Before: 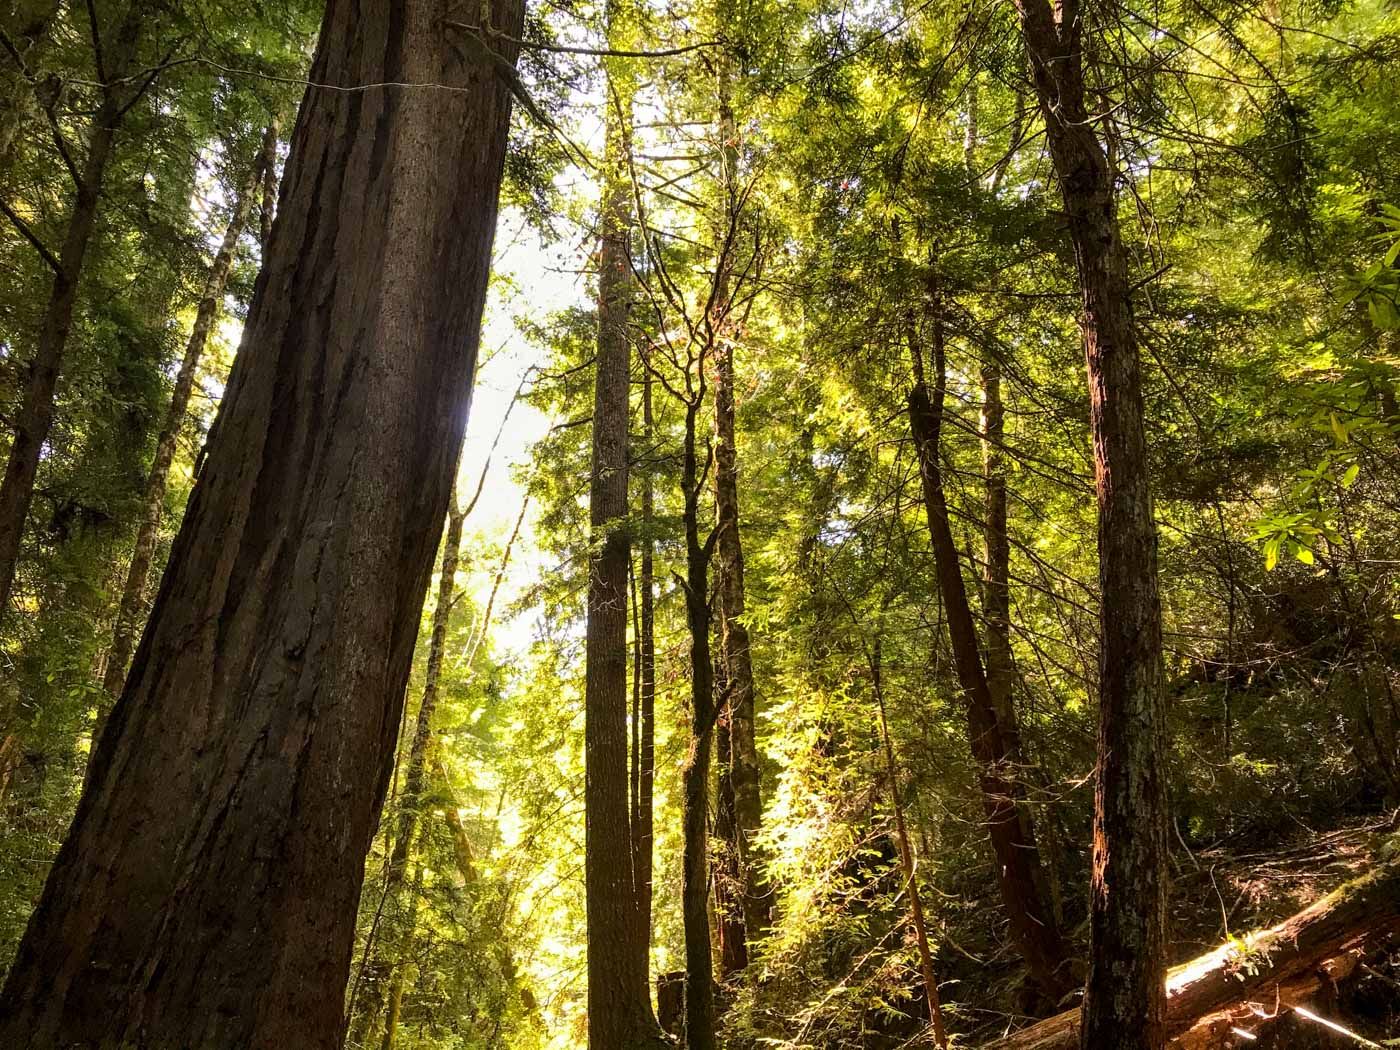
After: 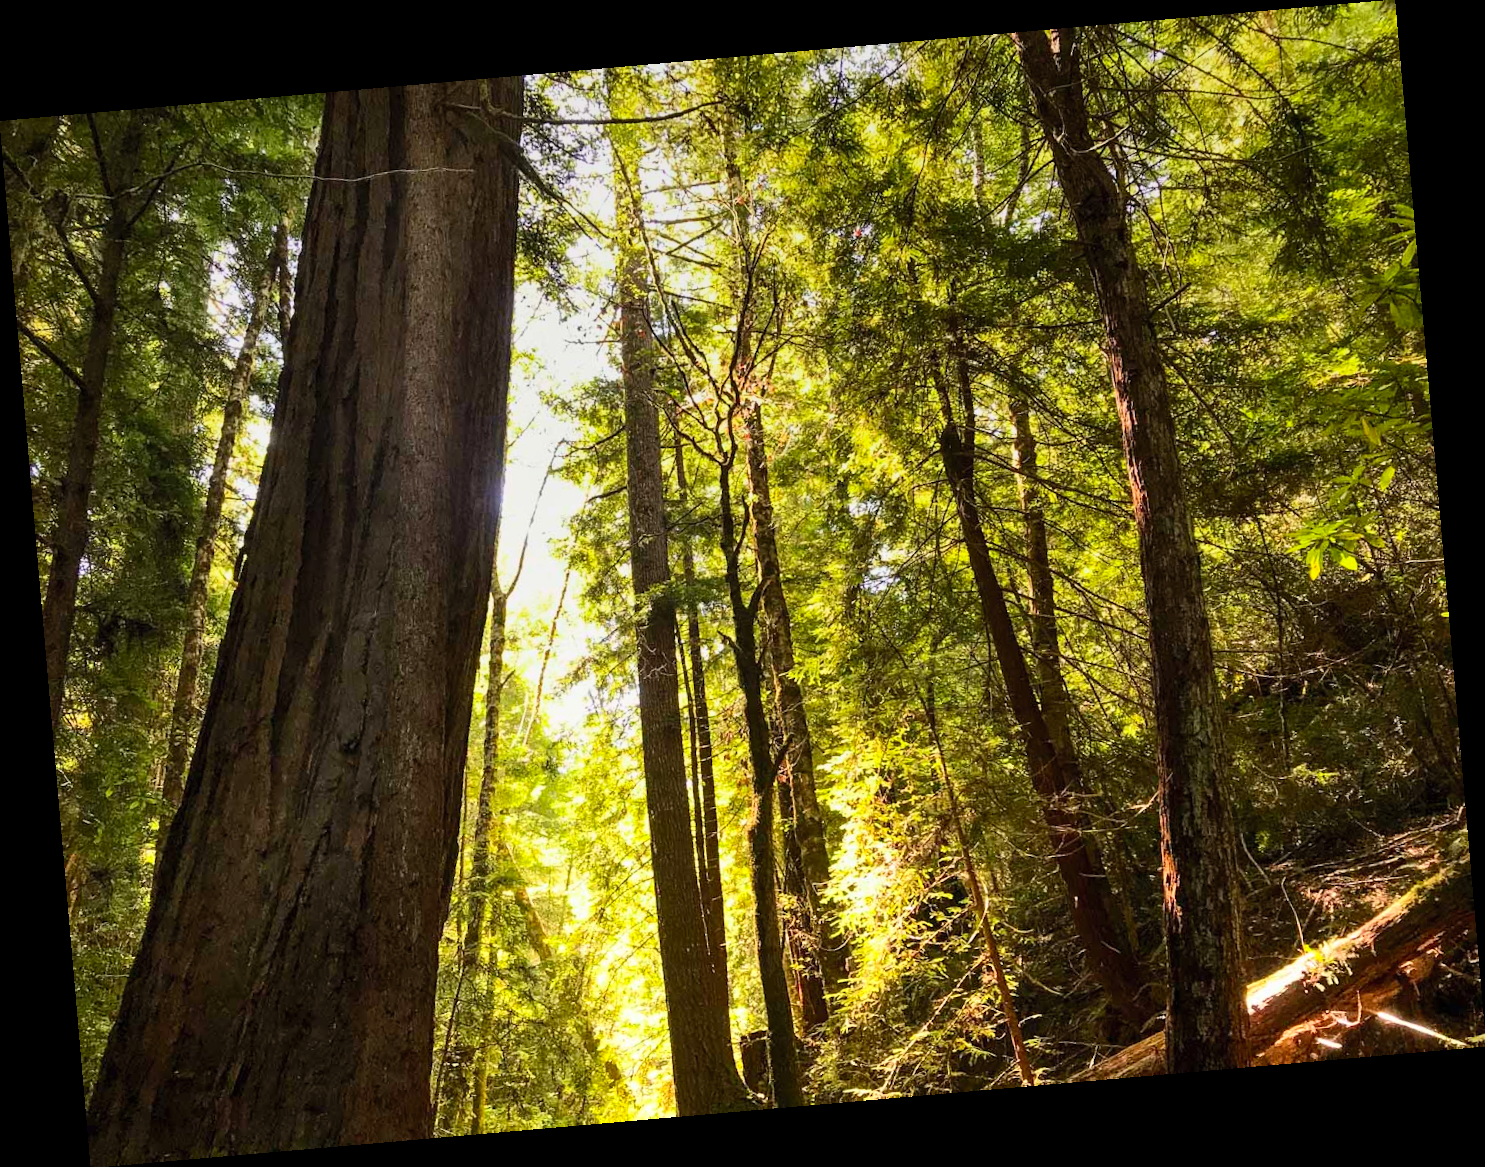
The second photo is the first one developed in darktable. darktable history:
contrast brightness saturation: contrast 0.2, brightness 0.16, saturation 0.22
graduated density: on, module defaults
rotate and perspective: rotation -4.98°, automatic cropping off
